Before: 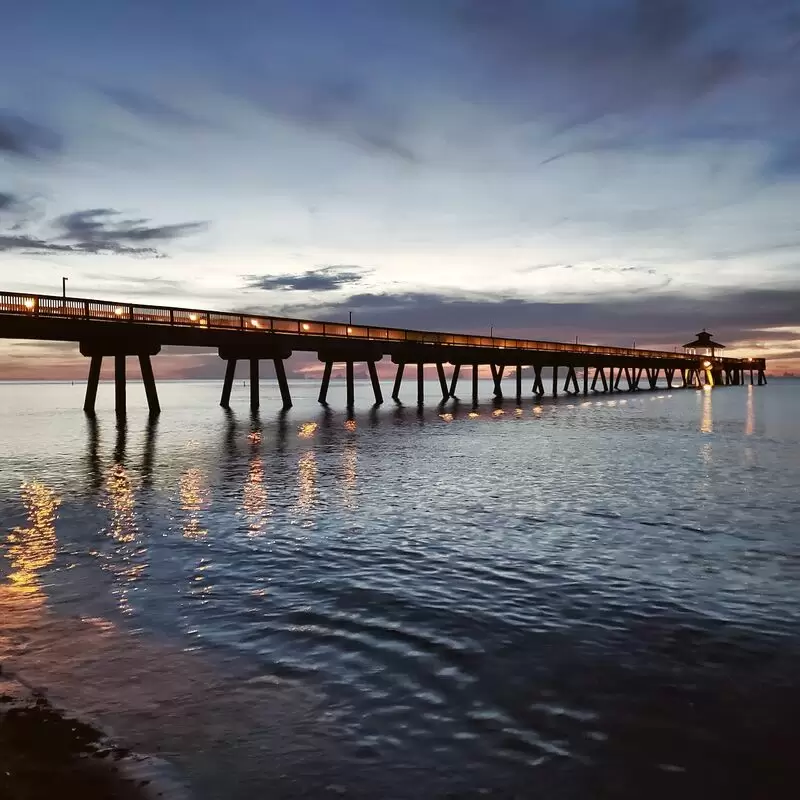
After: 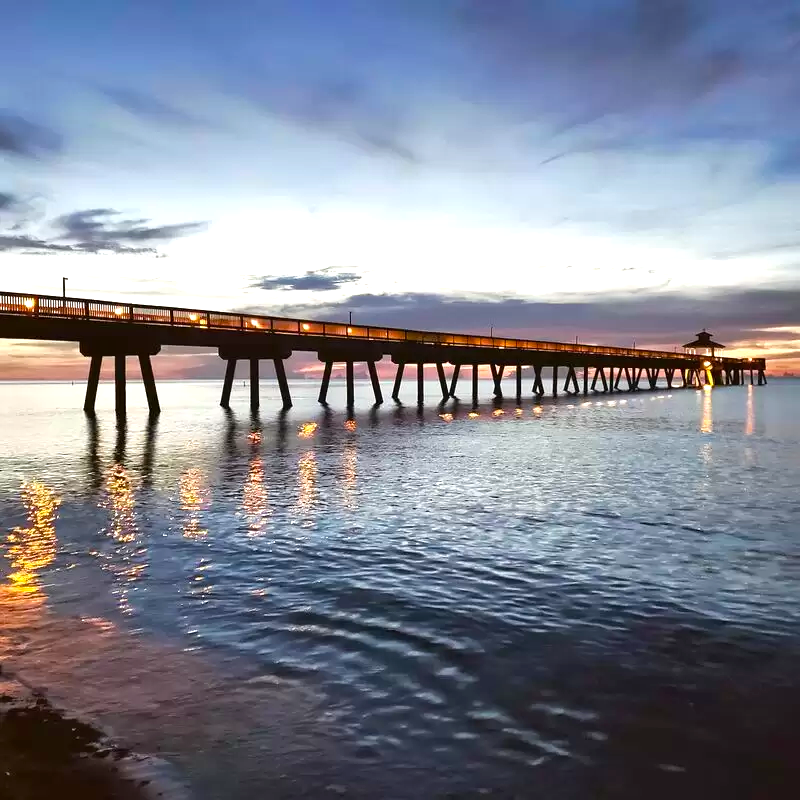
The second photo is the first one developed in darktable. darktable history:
exposure: black level correction 0, exposure 0.703 EV, compensate highlight preservation false
color balance rgb: power › hue 328.71°, perceptual saturation grading › global saturation 29.408%
